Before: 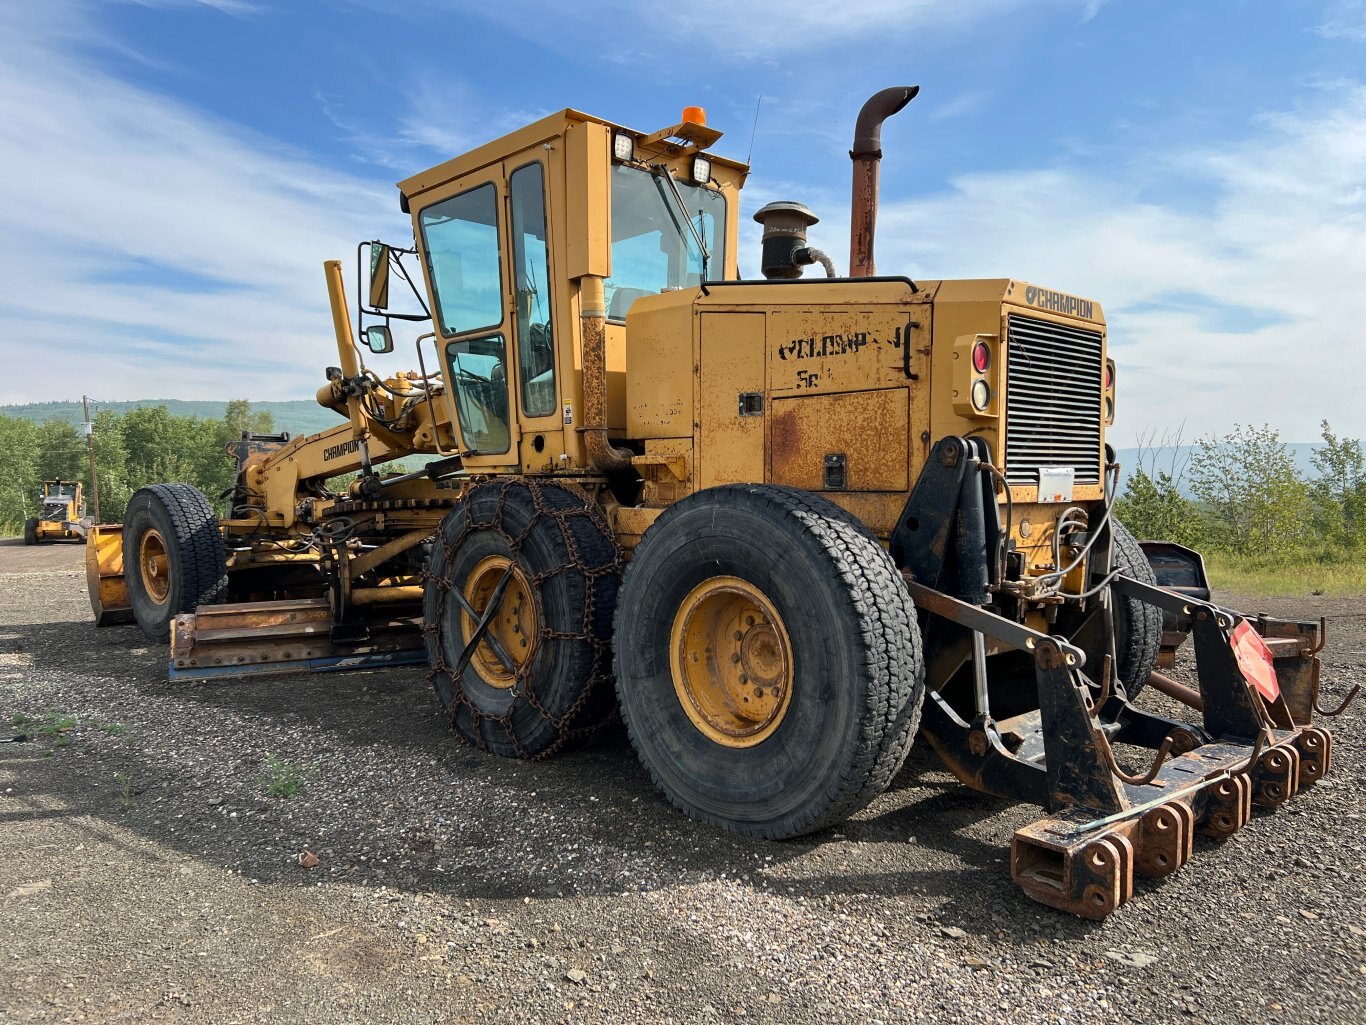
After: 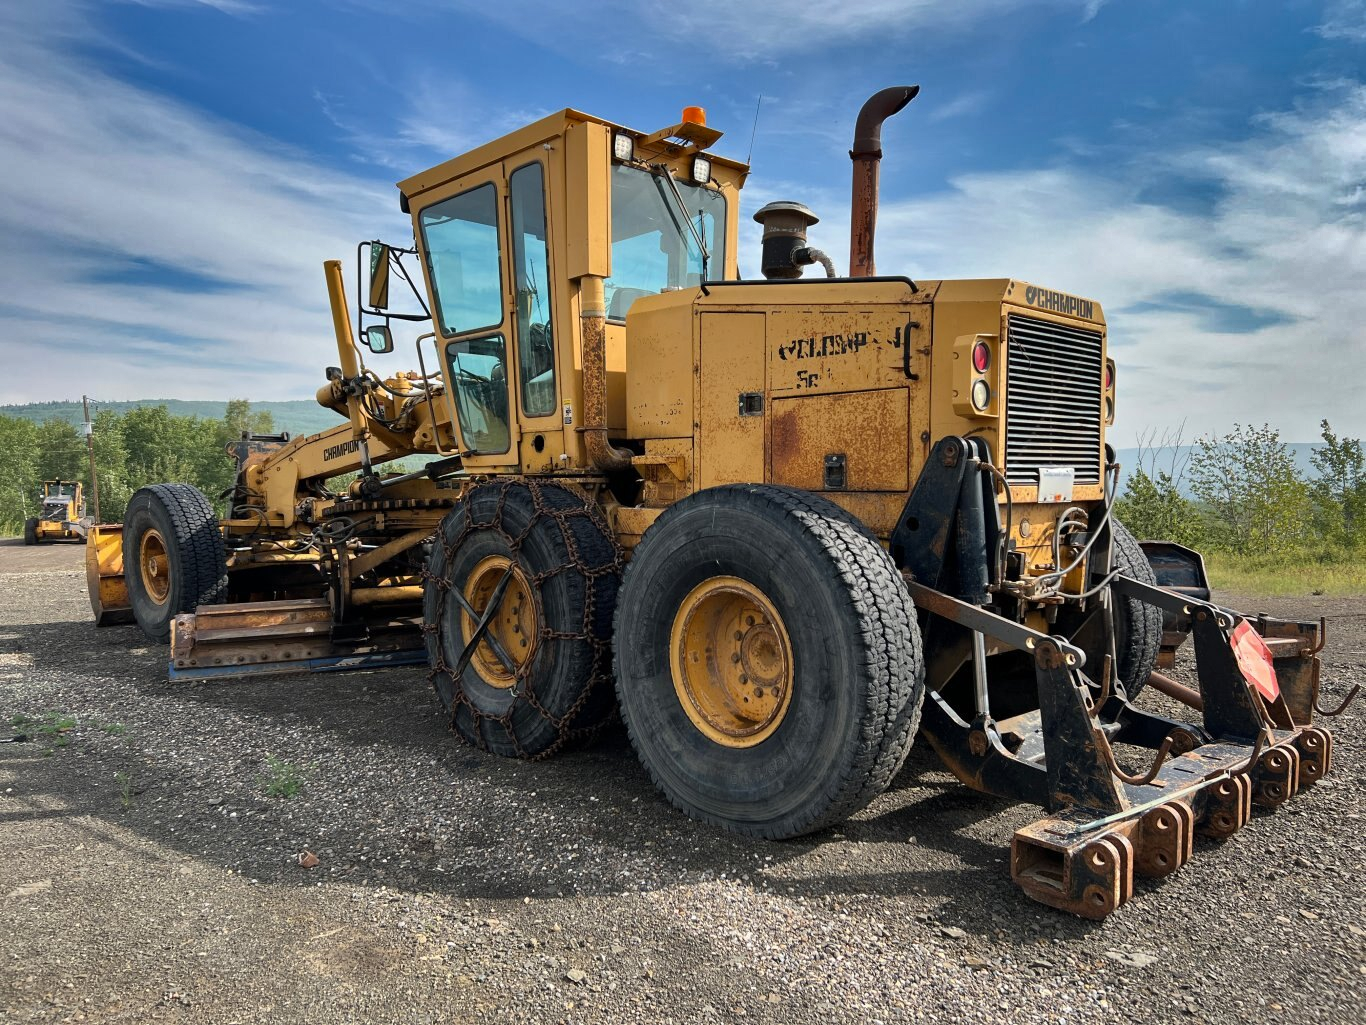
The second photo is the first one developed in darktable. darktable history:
shadows and highlights: shadows 21.05, highlights -81.61, highlights color adjustment 53.41%, soften with gaussian
